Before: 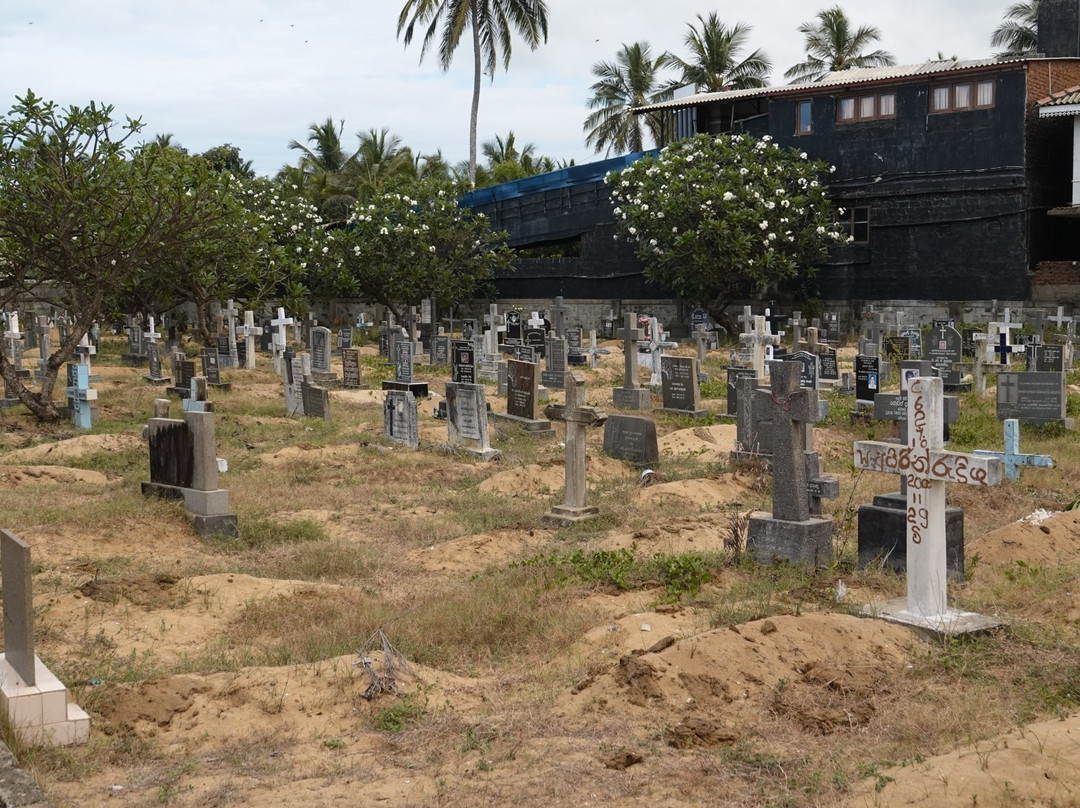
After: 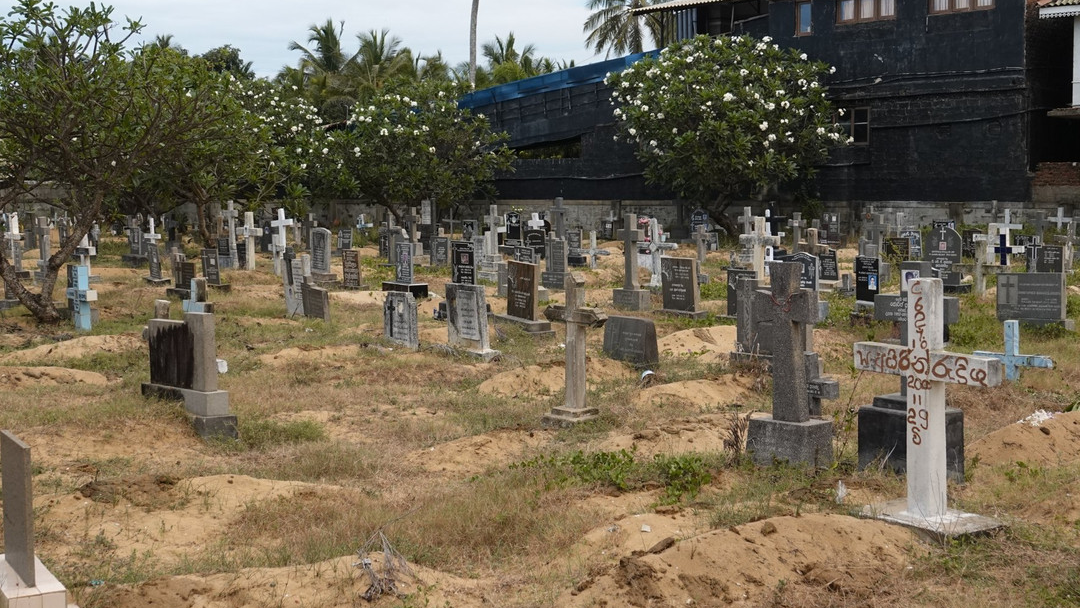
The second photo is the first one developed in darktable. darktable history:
crop and rotate: top 12.344%, bottom 12.375%
